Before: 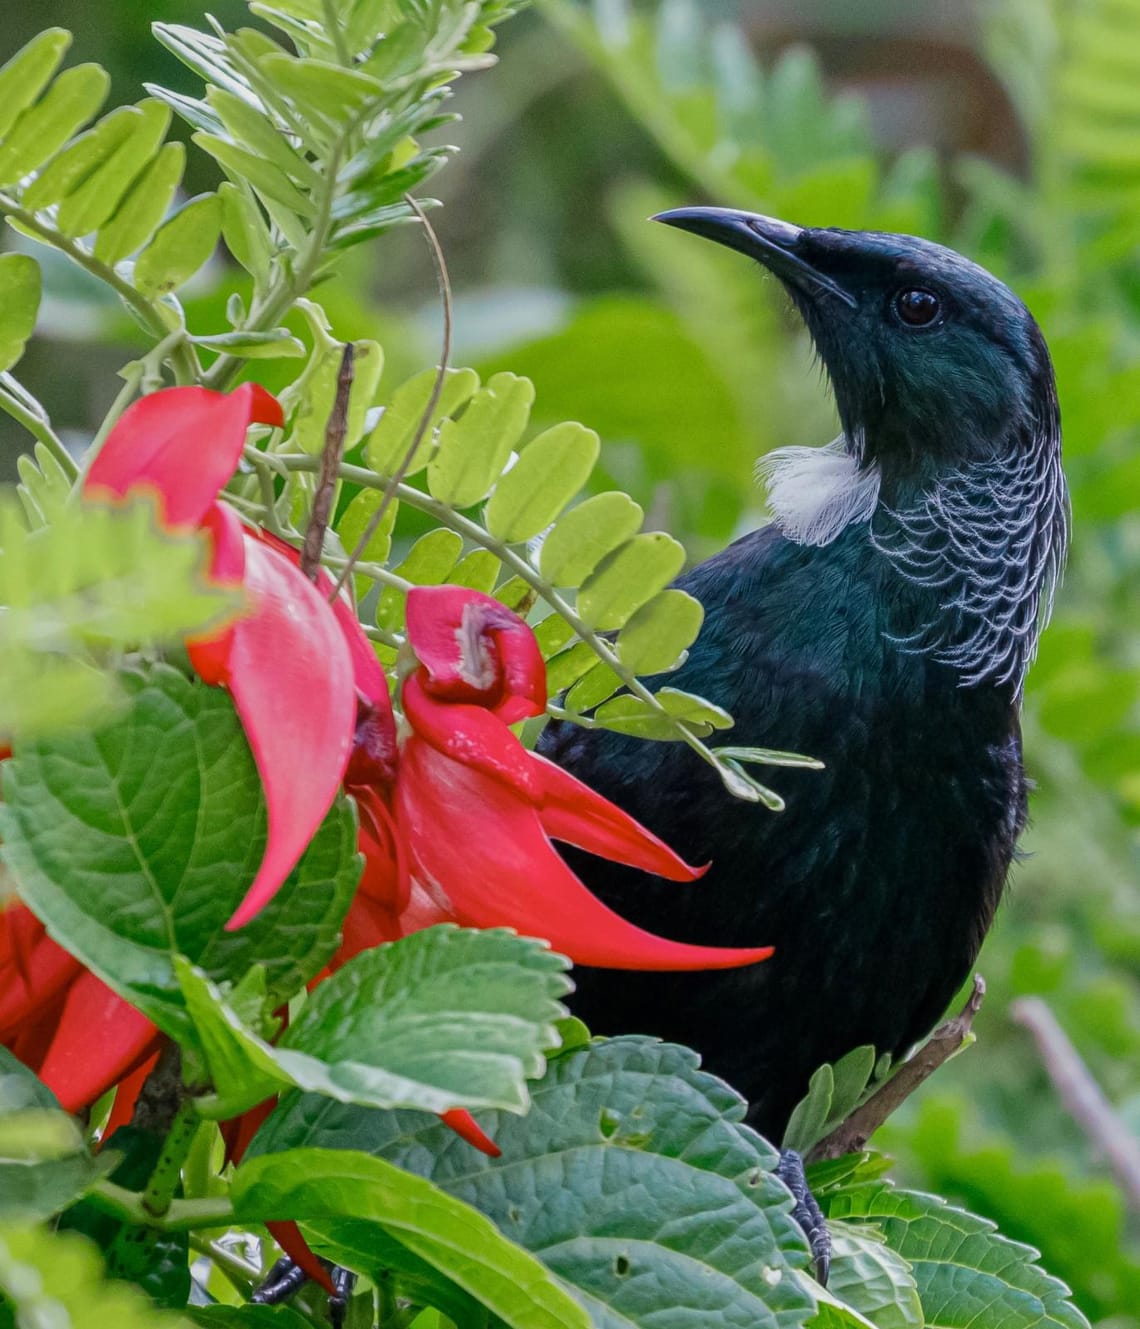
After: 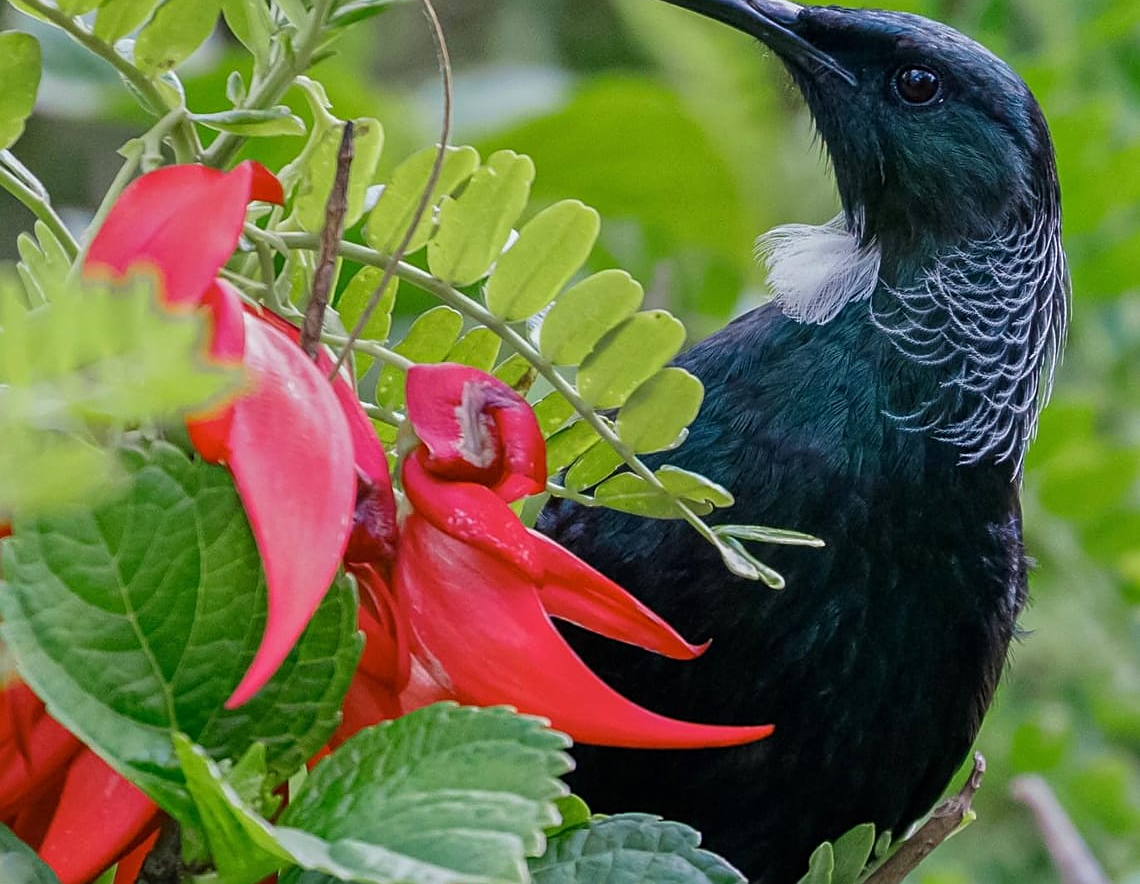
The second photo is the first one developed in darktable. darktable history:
sharpen: on, module defaults
crop: top 16.727%, bottom 16.727%
